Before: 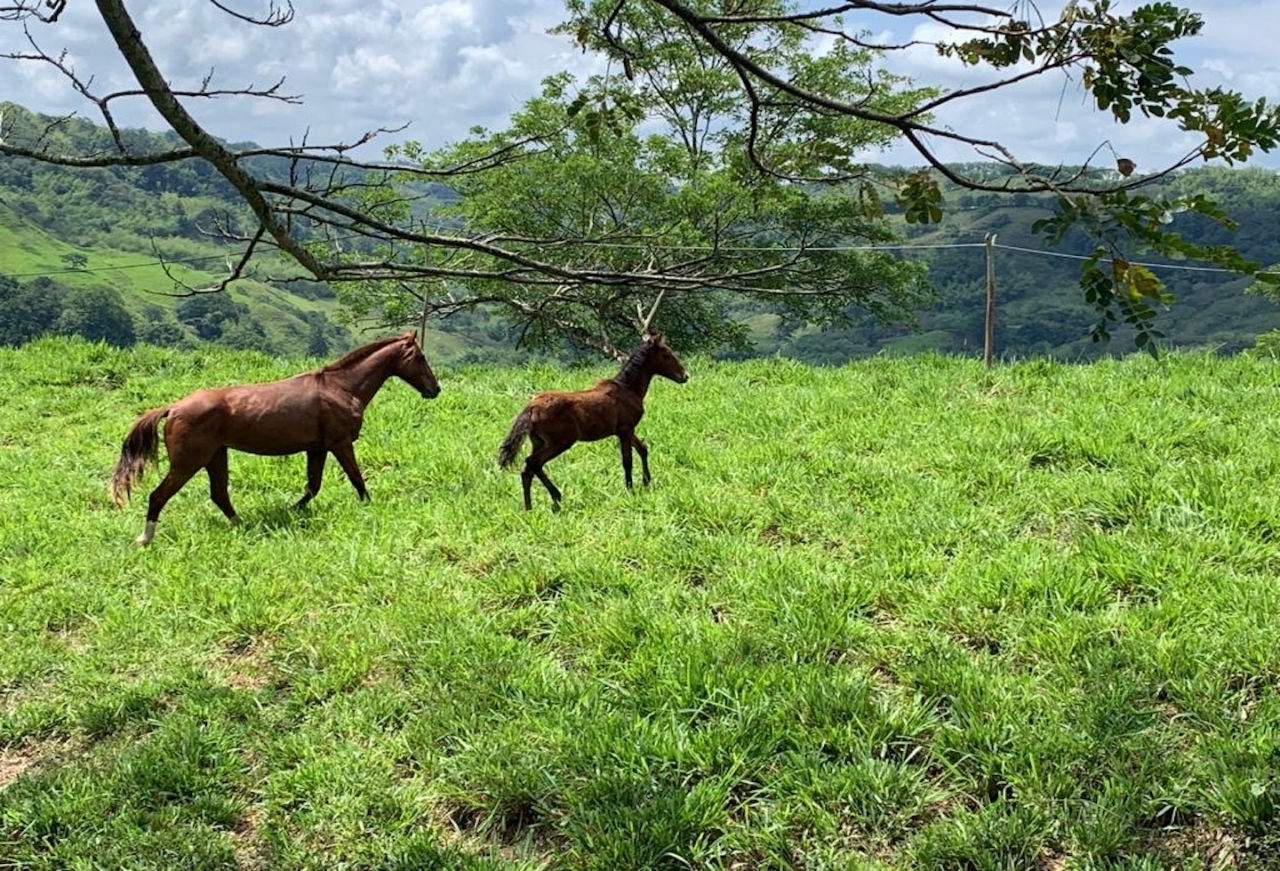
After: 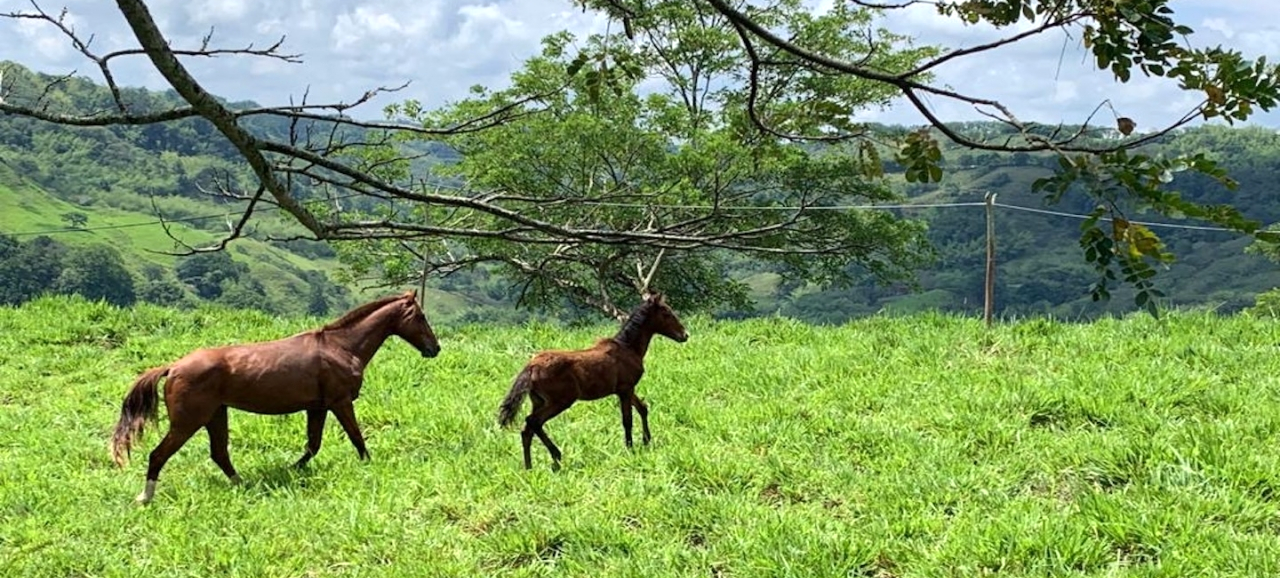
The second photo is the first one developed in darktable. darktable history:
crop and rotate: top 4.838%, bottom 28.801%
exposure: exposure 0.201 EV, compensate exposure bias true, compensate highlight preservation false
